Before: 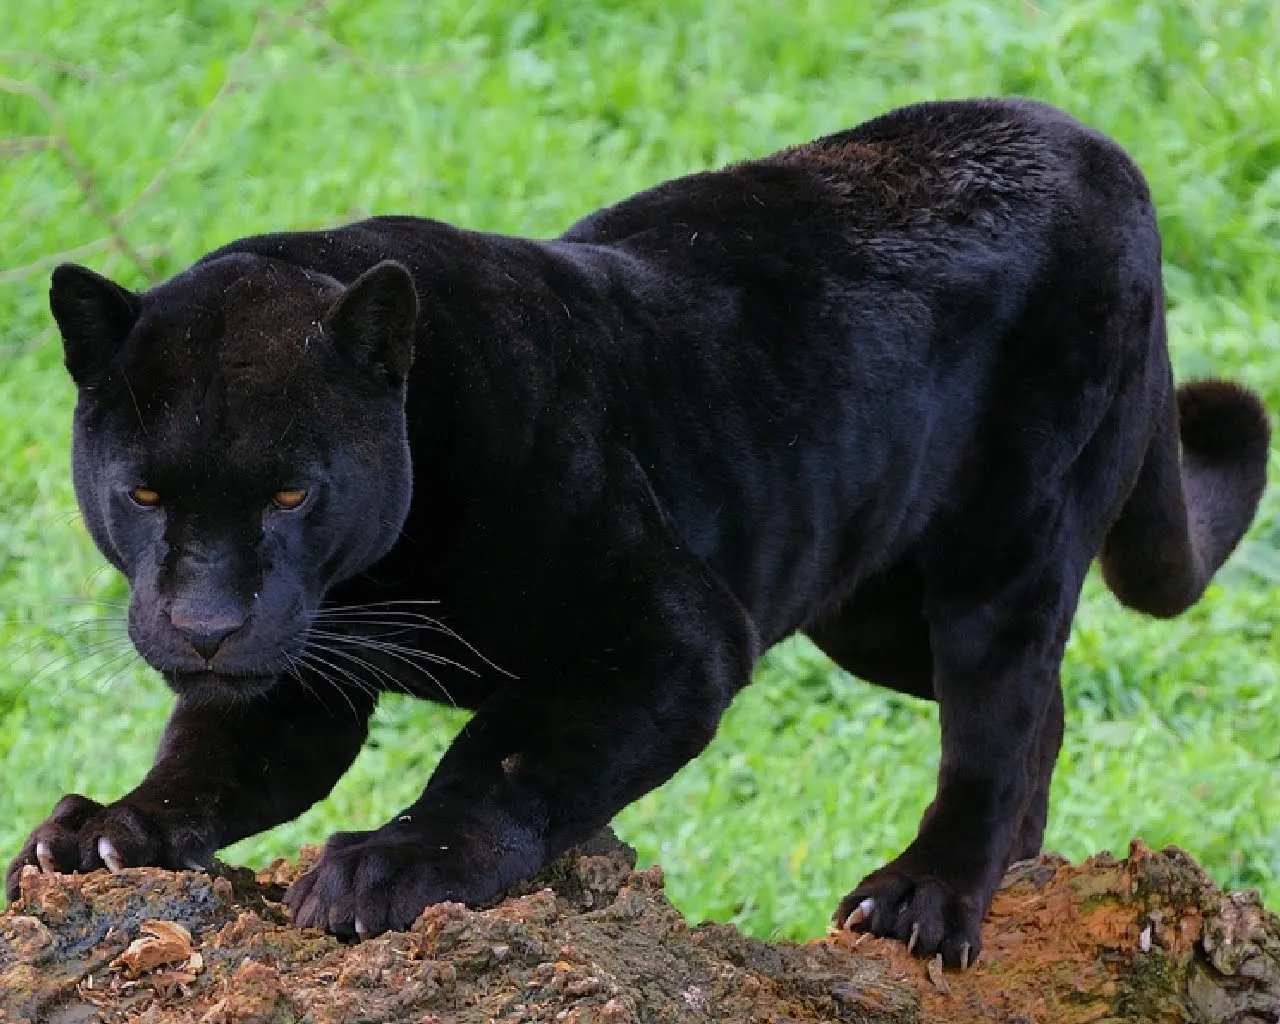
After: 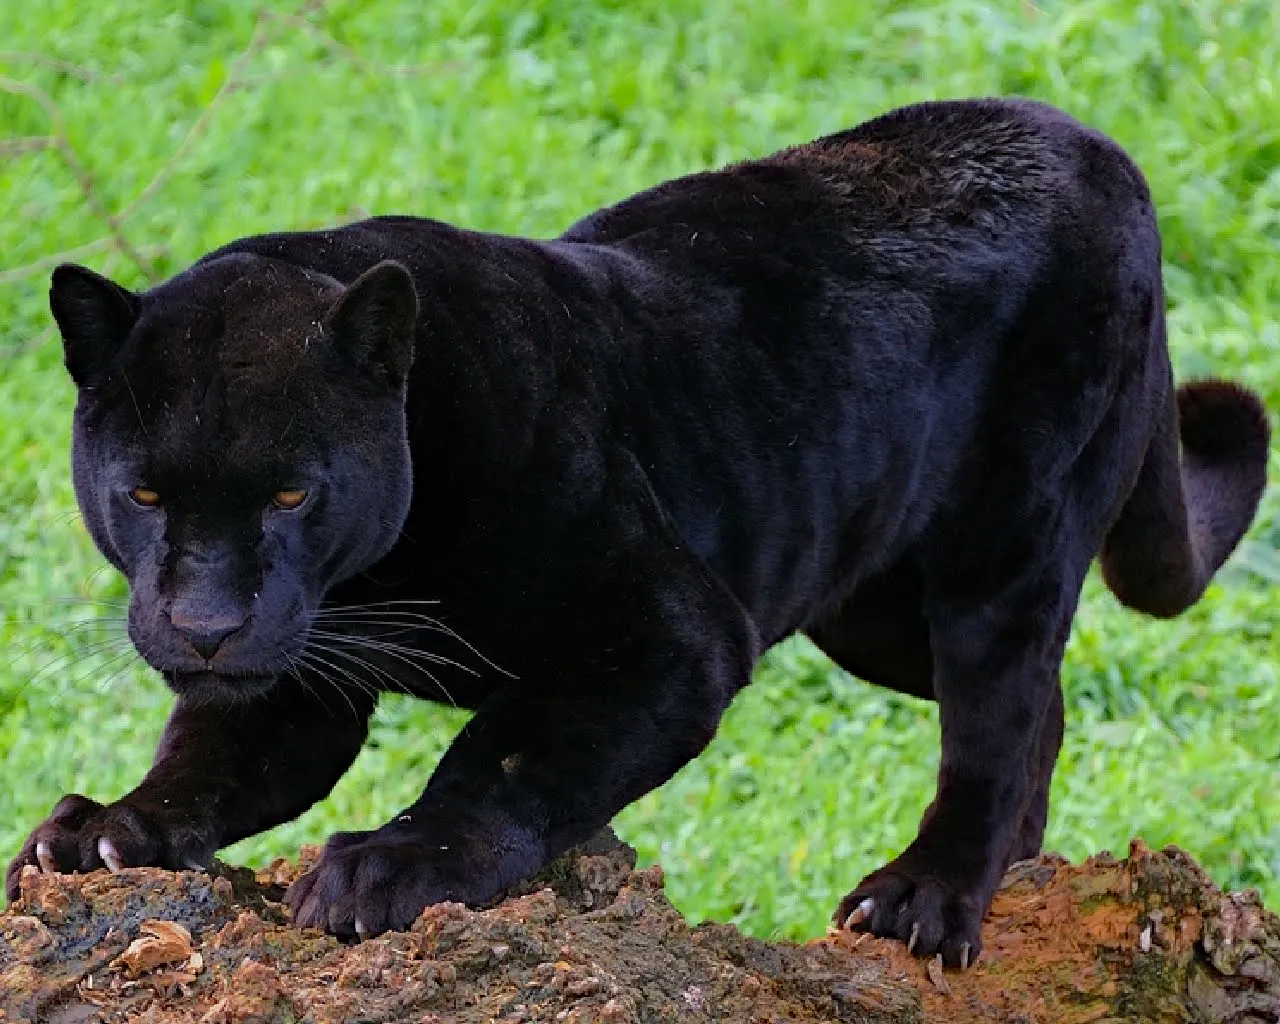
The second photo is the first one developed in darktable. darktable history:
color calibration: illuminant same as pipeline (D50), adaptation XYZ, x 0.345, y 0.357, temperature 5022.69 K
haze removal: strength 0.28, distance 0.246, compatibility mode true, adaptive false
